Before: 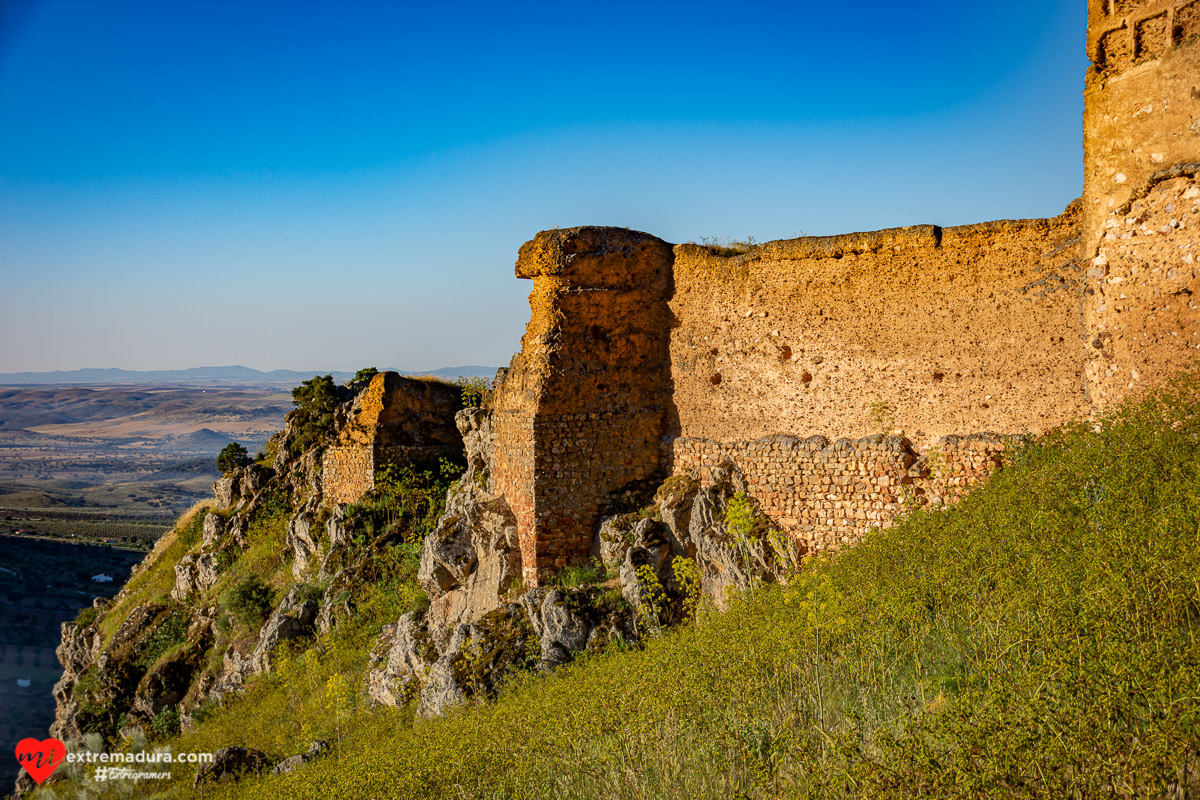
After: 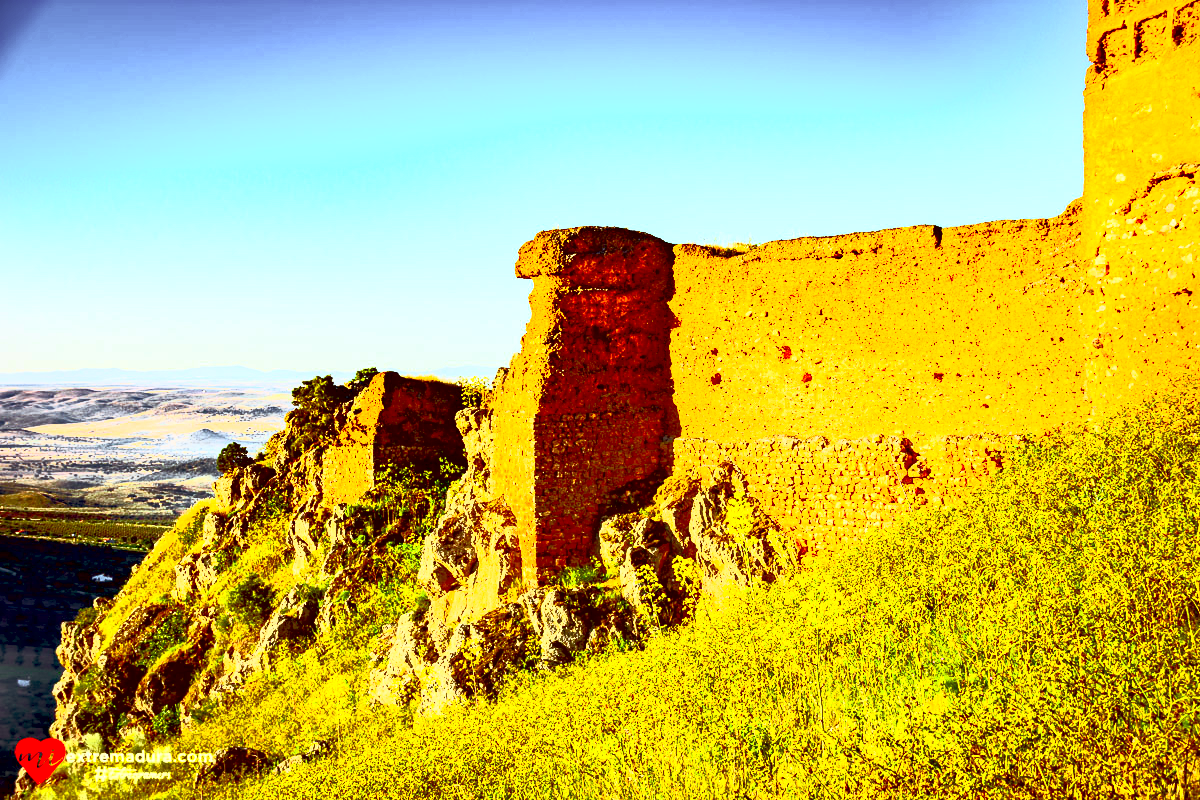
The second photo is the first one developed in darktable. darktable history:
tone equalizer: -7 EV -0.63 EV, -6 EV 1 EV, -5 EV -0.45 EV, -4 EV 0.43 EV, -3 EV 0.41 EV, -2 EV 0.15 EV, -1 EV -0.15 EV, +0 EV -0.39 EV, smoothing diameter 25%, edges refinement/feathering 10, preserve details guided filter
exposure: black level correction 0.008, exposure 0.979 EV, compensate highlight preservation false
contrast brightness saturation: contrast 0.83, brightness 0.59, saturation 0.59
color correction: highlights a* -5.3, highlights b* 9.8, shadows a* 9.8, shadows b* 24.26
color zones: curves: ch1 [(0.25, 0.61) (0.75, 0.248)]
